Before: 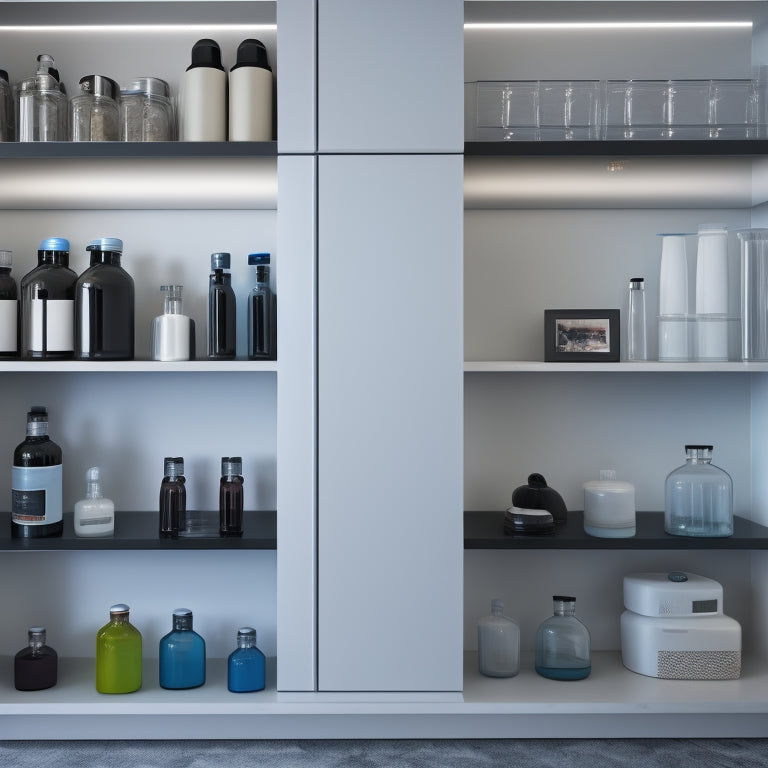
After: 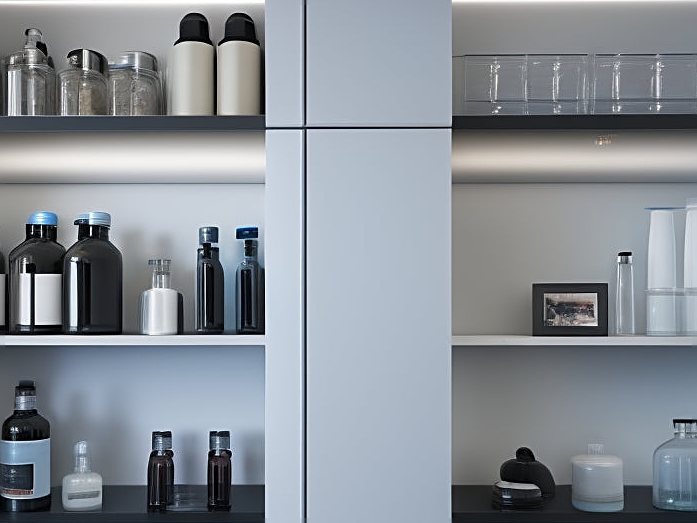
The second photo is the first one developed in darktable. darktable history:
crop: left 1.572%, top 3.443%, right 7.612%, bottom 28.454%
sharpen: on, module defaults
